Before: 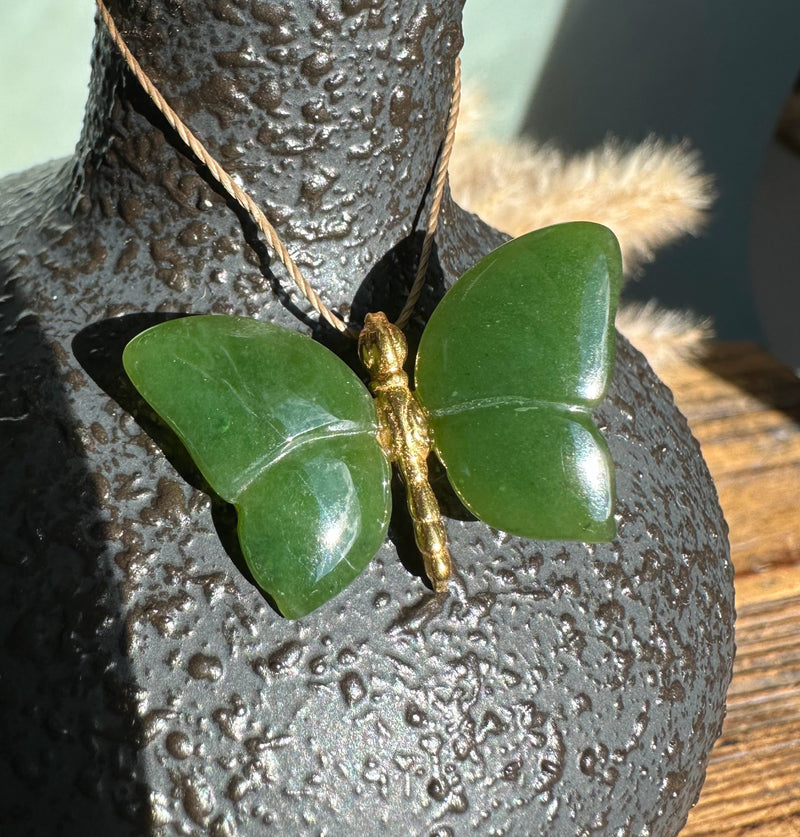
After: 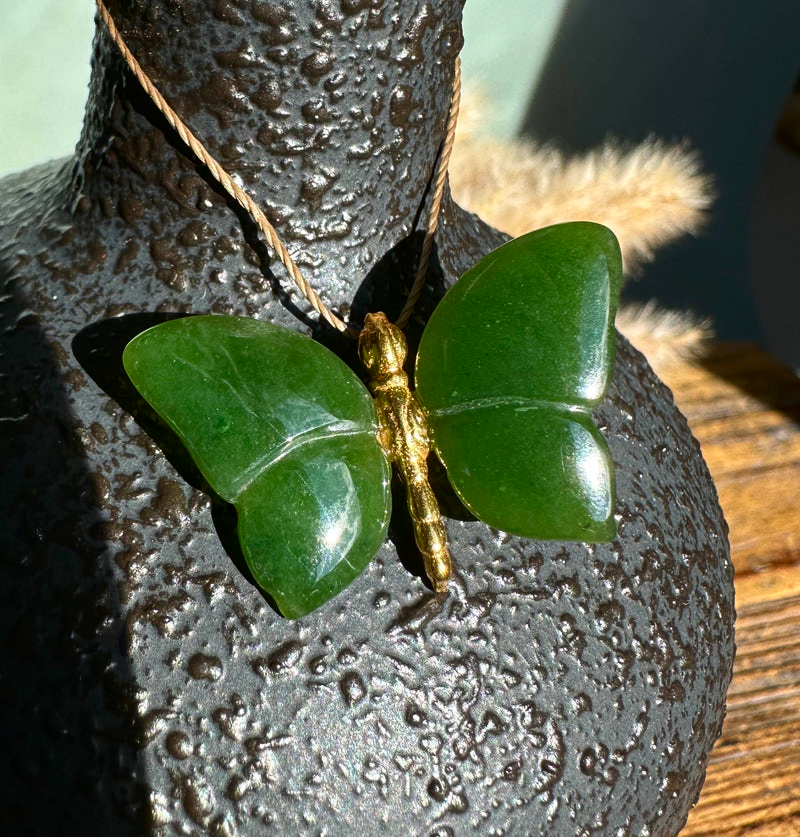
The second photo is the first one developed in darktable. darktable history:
contrast brightness saturation: contrast 0.122, brightness -0.119, saturation 0.196
